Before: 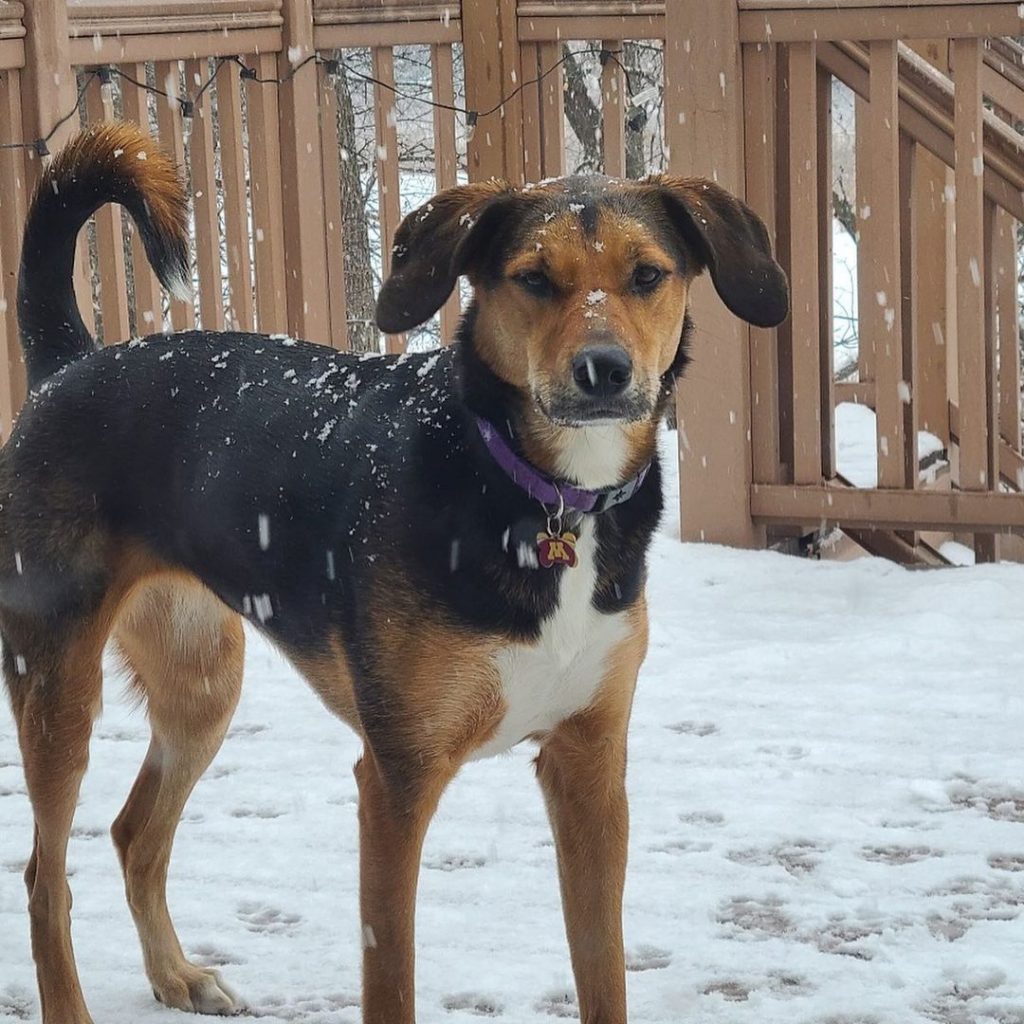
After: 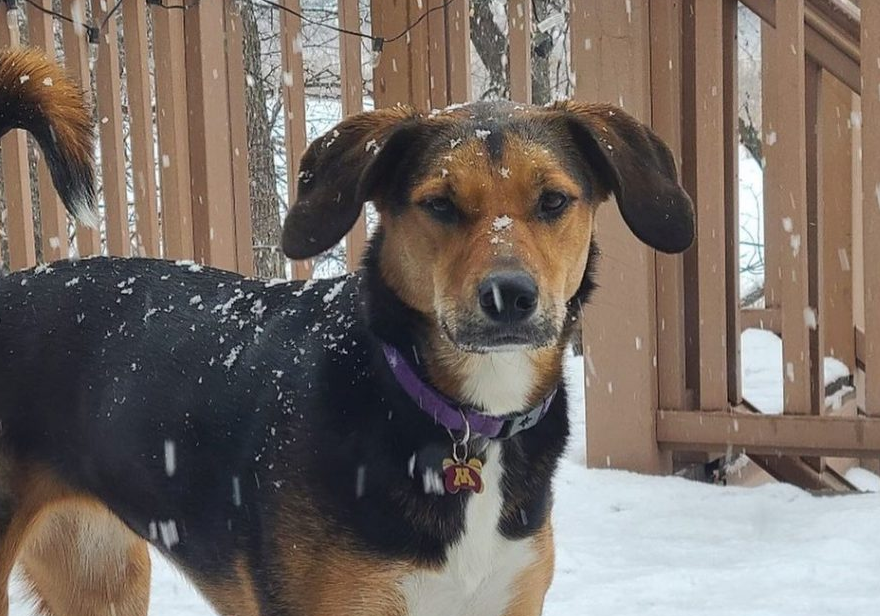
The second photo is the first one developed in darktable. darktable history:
crop and rotate: left 9.249%, top 7.306%, right 4.798%, bottom 32.53%
